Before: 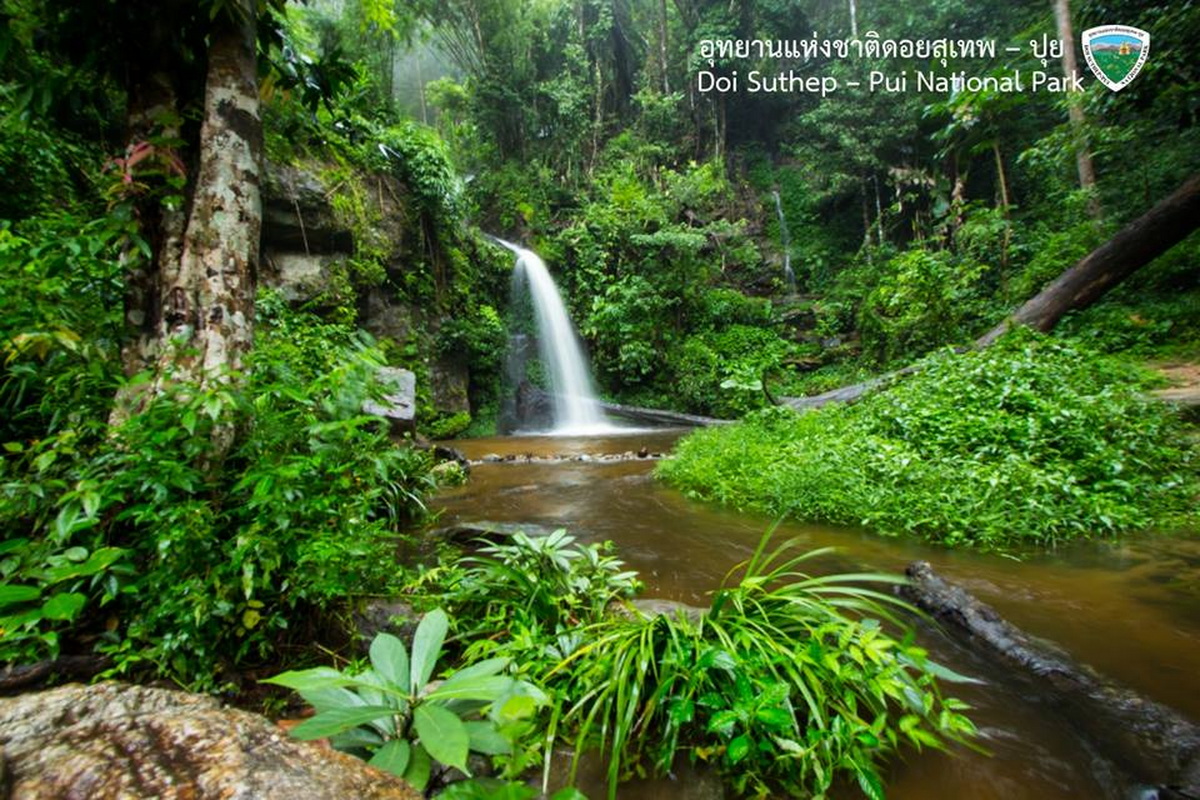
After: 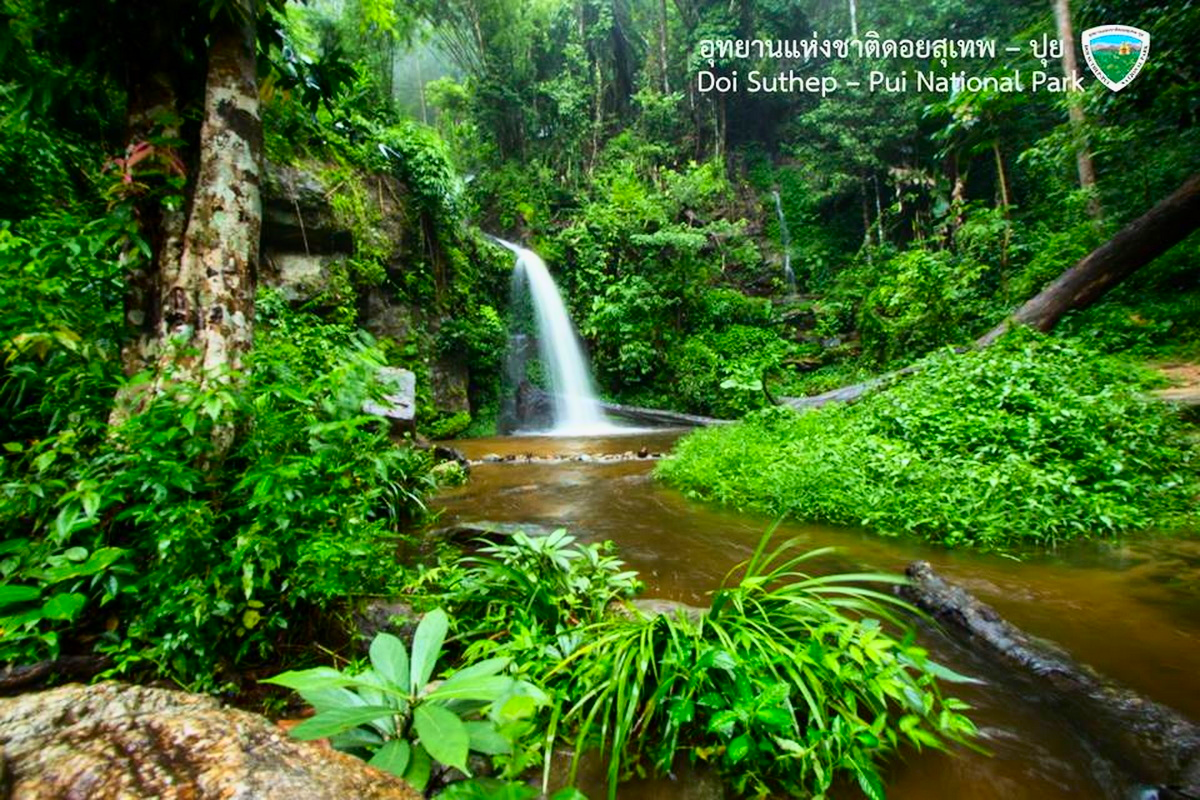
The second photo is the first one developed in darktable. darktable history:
tone curve: curves: ch0 [(0, 0) (0.091, 0.077) (0.517, 0.574) (0.745, 0.82) (0.844, 0.908) (0.909, 0.942) (1, 0.973)]; ch1 [(0, 0) (0.437, 0.404) (0.5, 0.5) (0.534, 0.546) (0.58, 0.603) (0.616, 0.649) (1, 1)]; ch2 [(0, 0) (0.442, 0.415) (0.5, 0.5) (0.535, 0.547) (0.585, 0.62) (1, 1)], color space Lab, independent channels, preserve colors none
